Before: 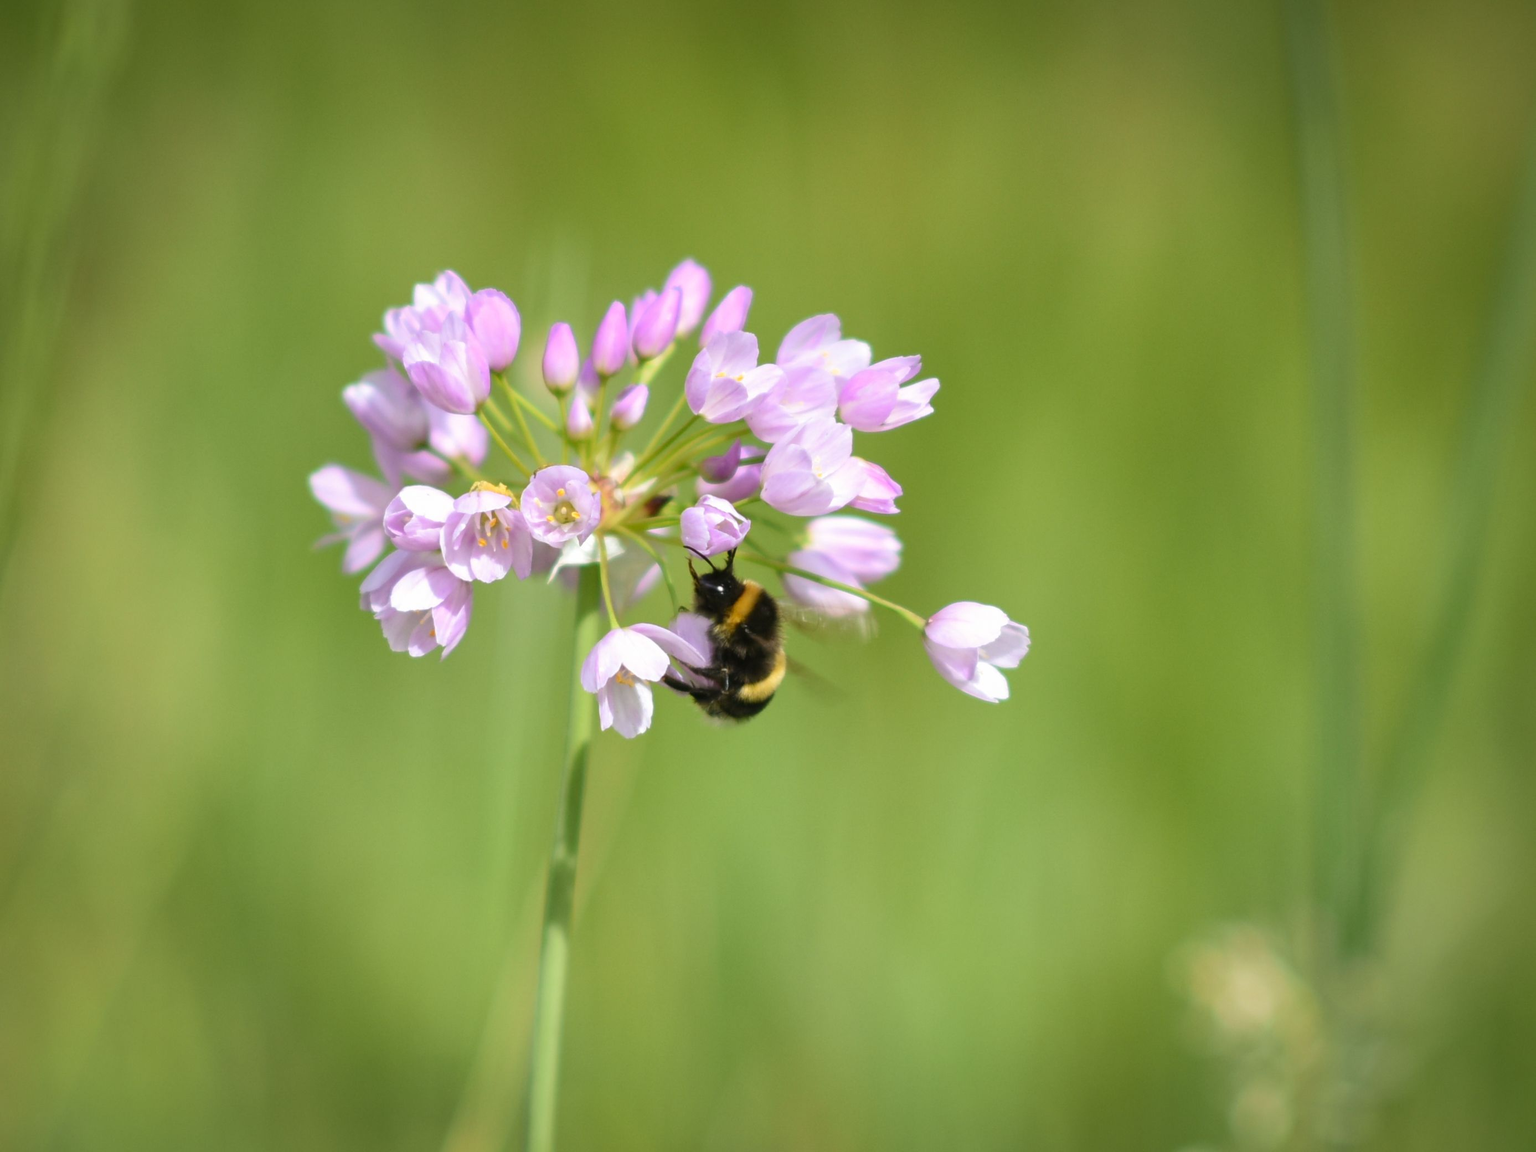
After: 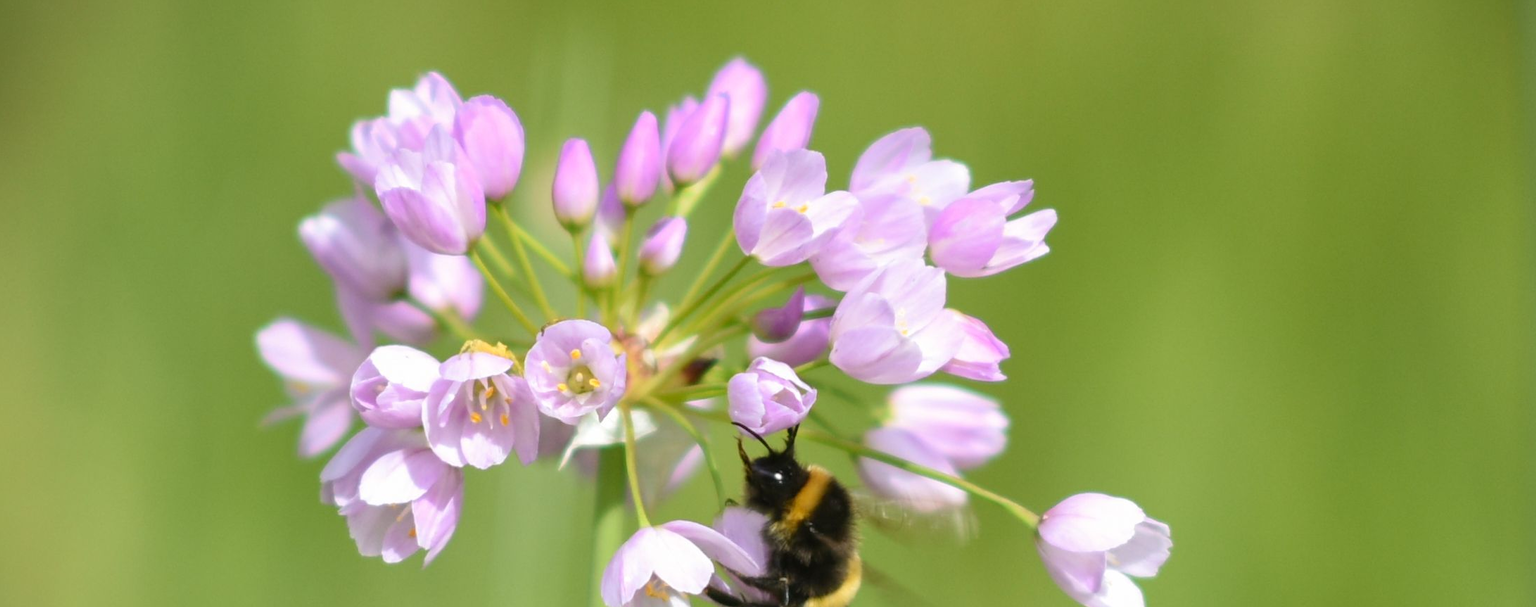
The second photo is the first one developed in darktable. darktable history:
crop: left 7.043%, top 18.596%, right 14.255%, bottom 39.899%
